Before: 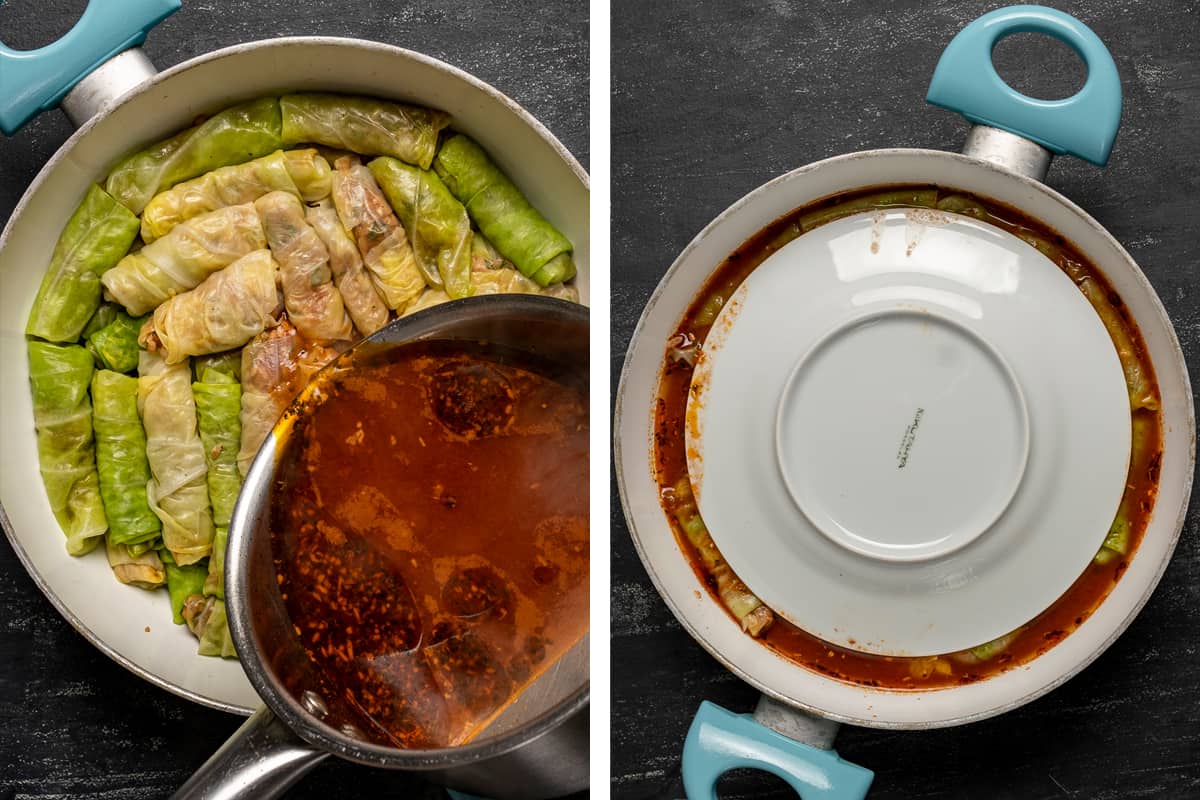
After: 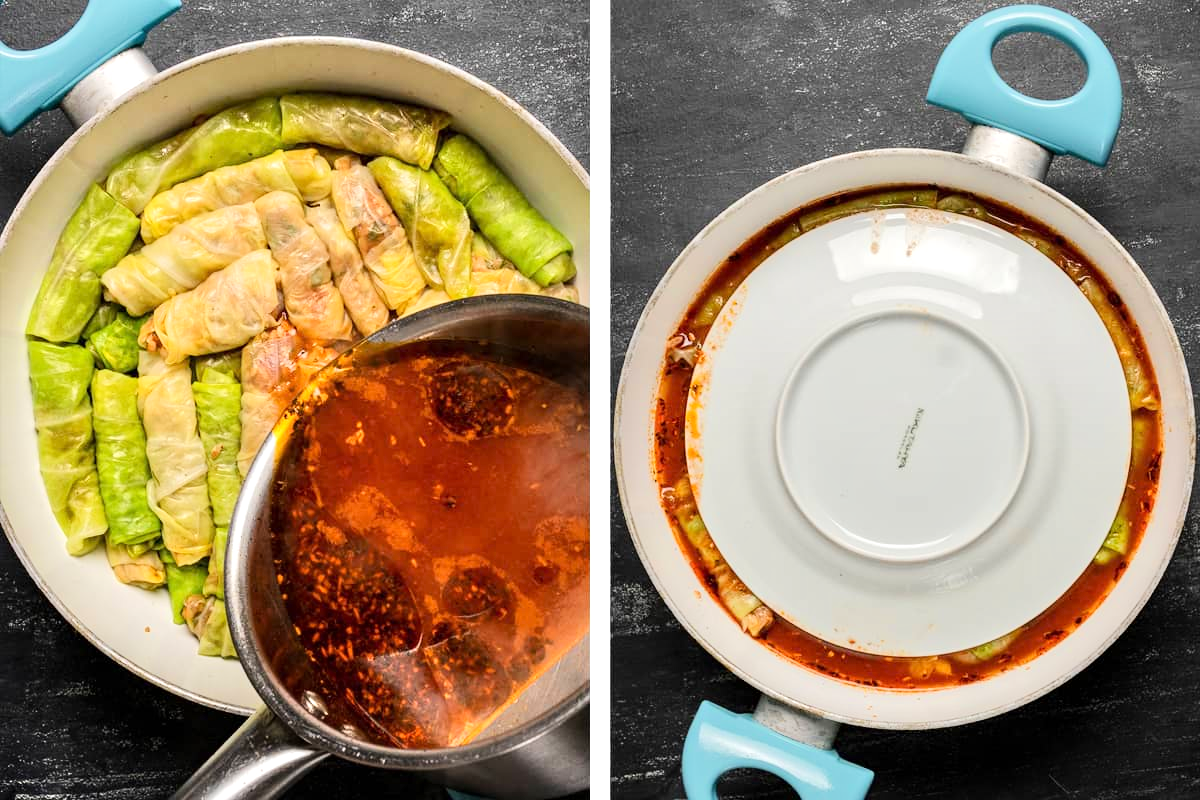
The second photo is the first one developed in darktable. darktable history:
tone equalizer: -7 EV 0.16 EV, -6 EV 0.622 EV, -5 EV 1.18 EV, -4 EV 1.34 EV, -3 EV 1.15 EV, -2 EV 0.6 EV, -1 EV 0.16 EV, edges refinement/feathering 500, mask exposure compensation -1.57 EV, preserve details guided filter
